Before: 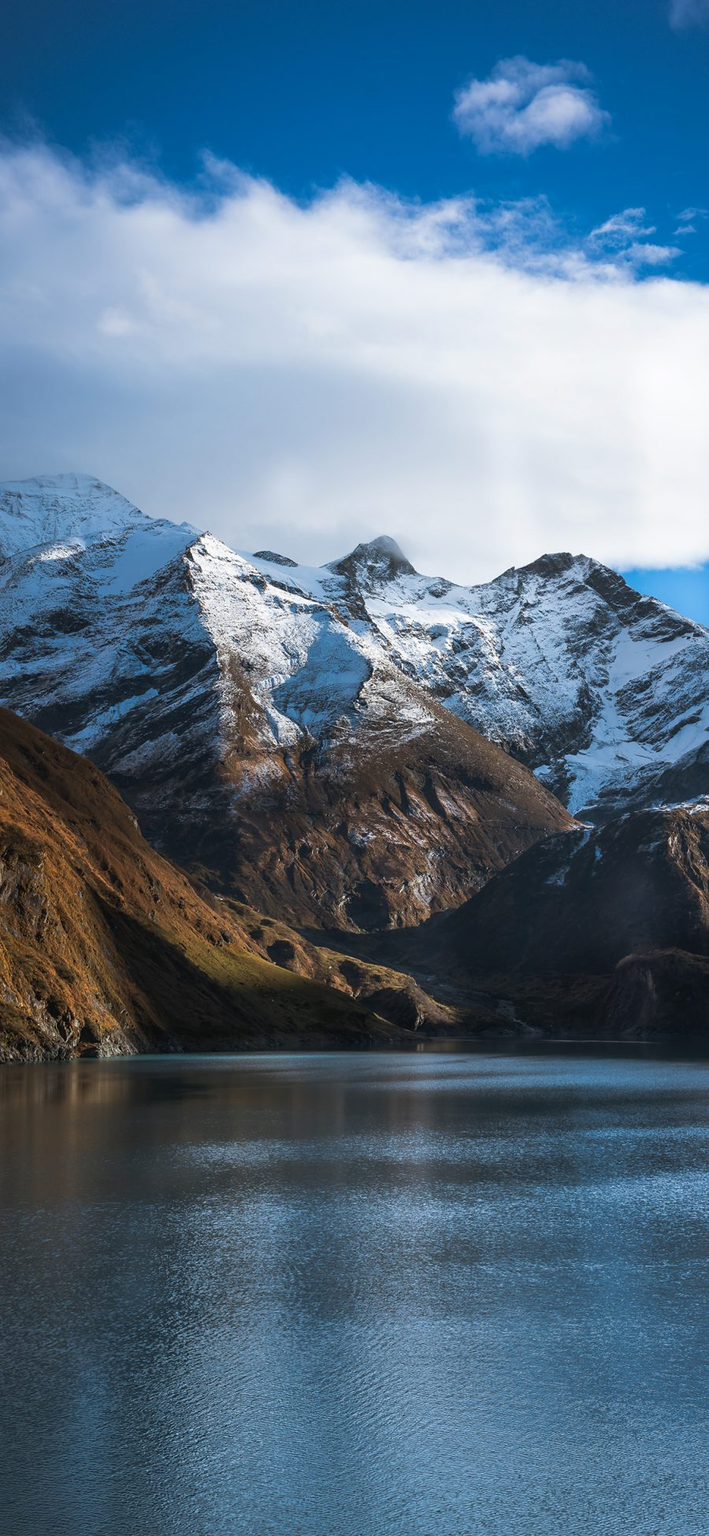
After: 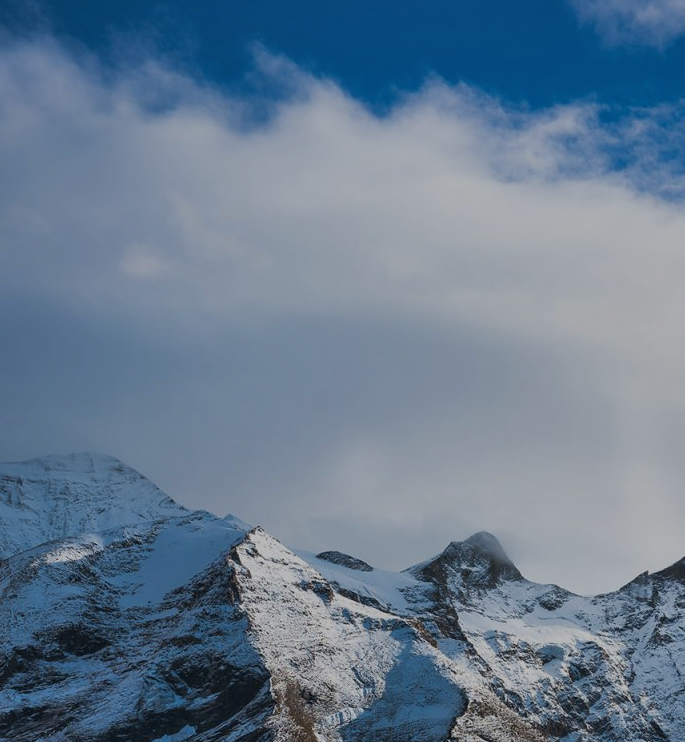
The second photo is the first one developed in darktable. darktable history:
crop: left 0.559%, top 7.63%, right 23.242%, bottom 54.269%
shadows and highlights: soften with gaussian
exposure: exposure -1.001 EV, compensate highlight preservation false
